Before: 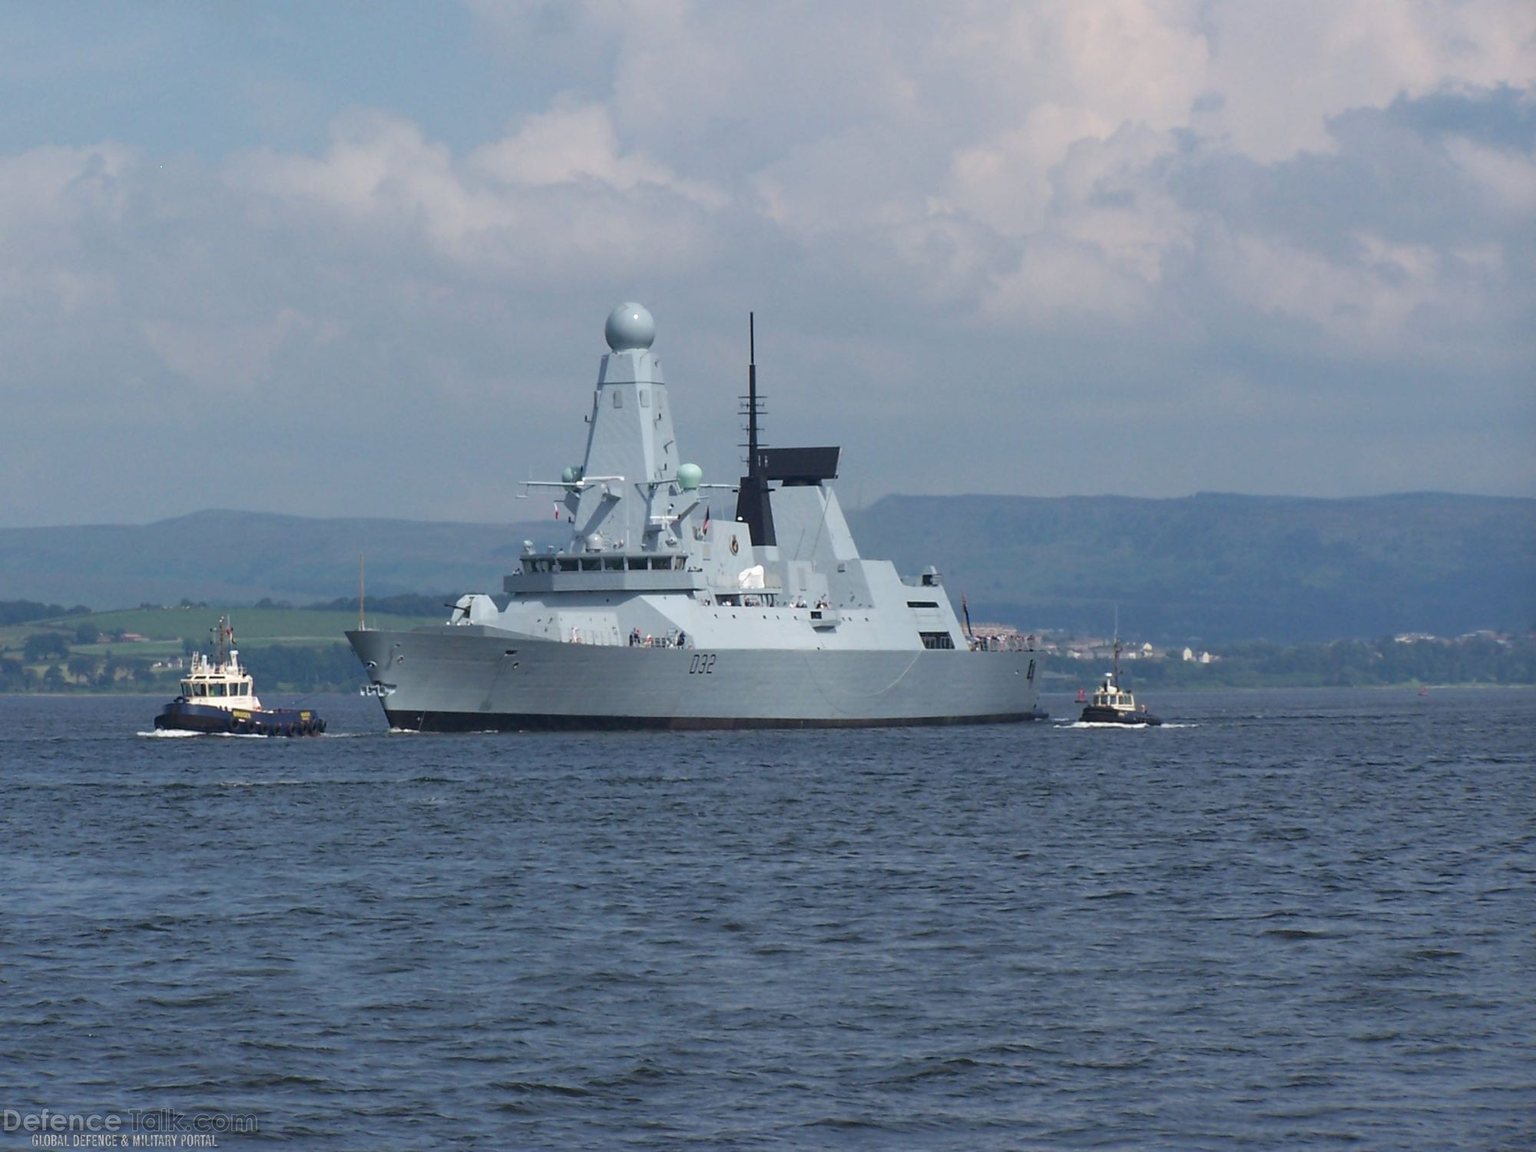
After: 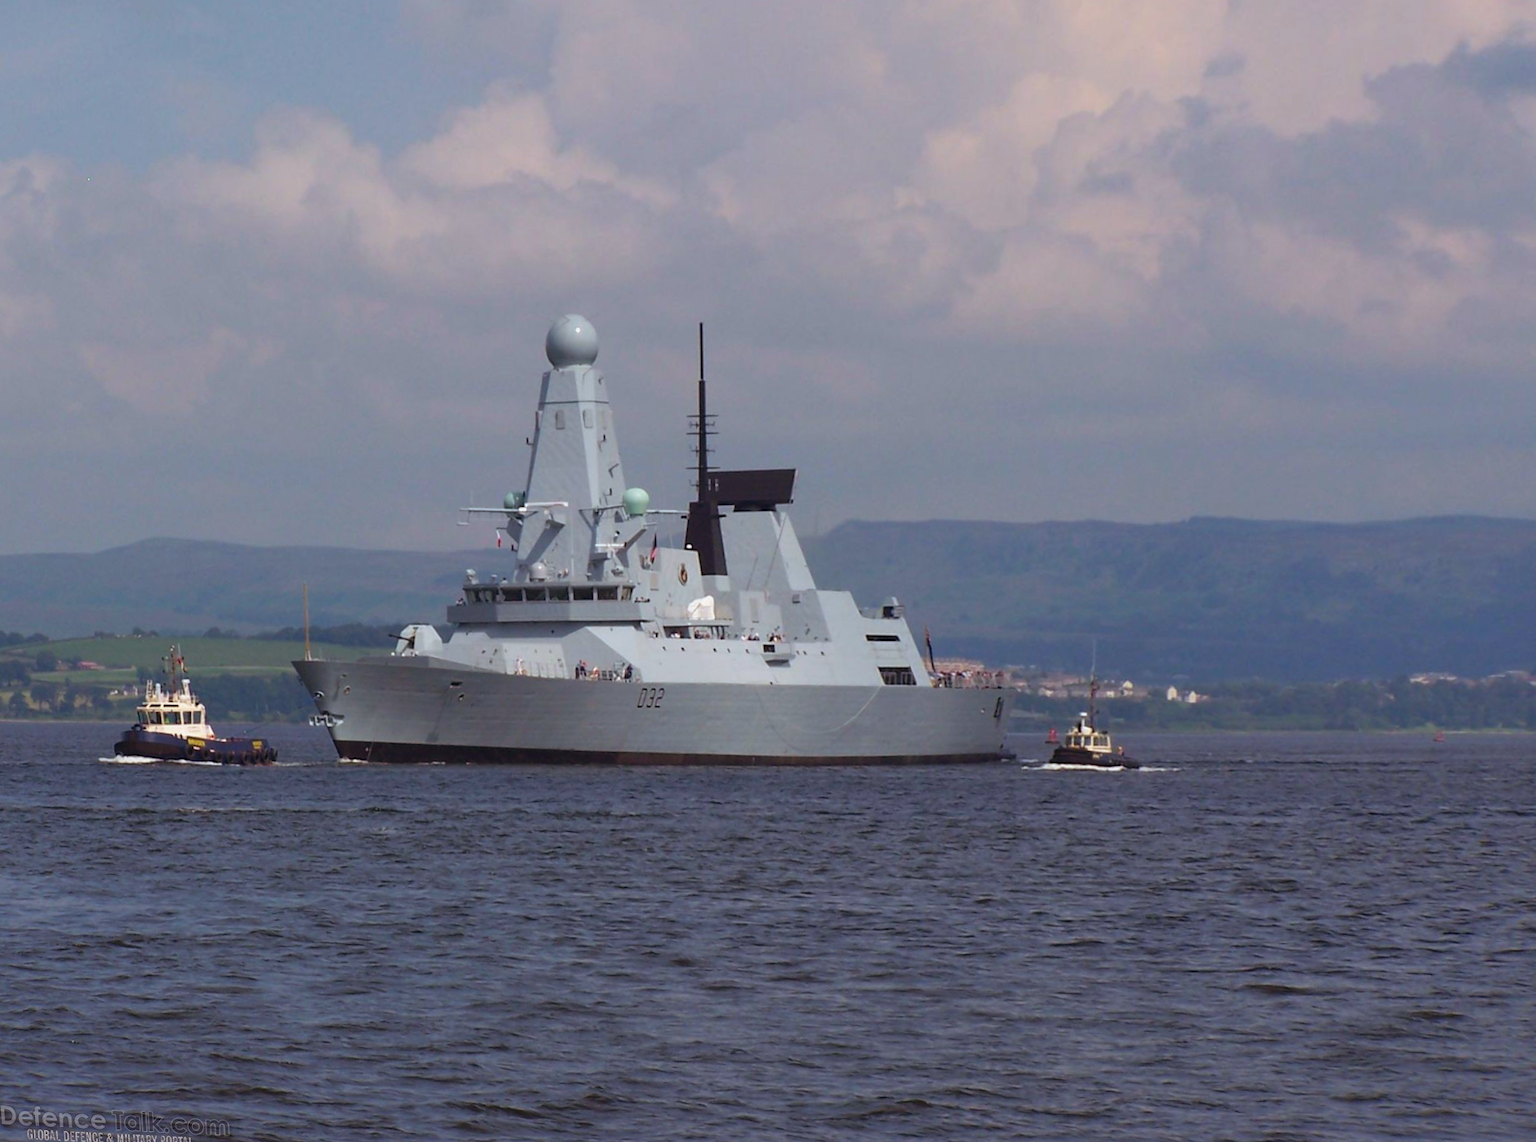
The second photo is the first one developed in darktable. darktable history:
exposure: exposure -0.116 EV, compensate exposure bias true, compensate highlight preservation false
rgb levels: mode RGB, independent channels, levels [[0, 0.5, 1], [0, 0.521, 1], [0, 0.536, 1]]
rotate and perspective: rotation 0.062°, lens shift (vertical) 0.115, lens shift (horizontal) -0.133, crop left 0.047, crop right 0.94, crop top 0.061, crop bottom 0.94
color balance rgb: perceptual saturation grading › global saturation 20%, global vibrance 20%
